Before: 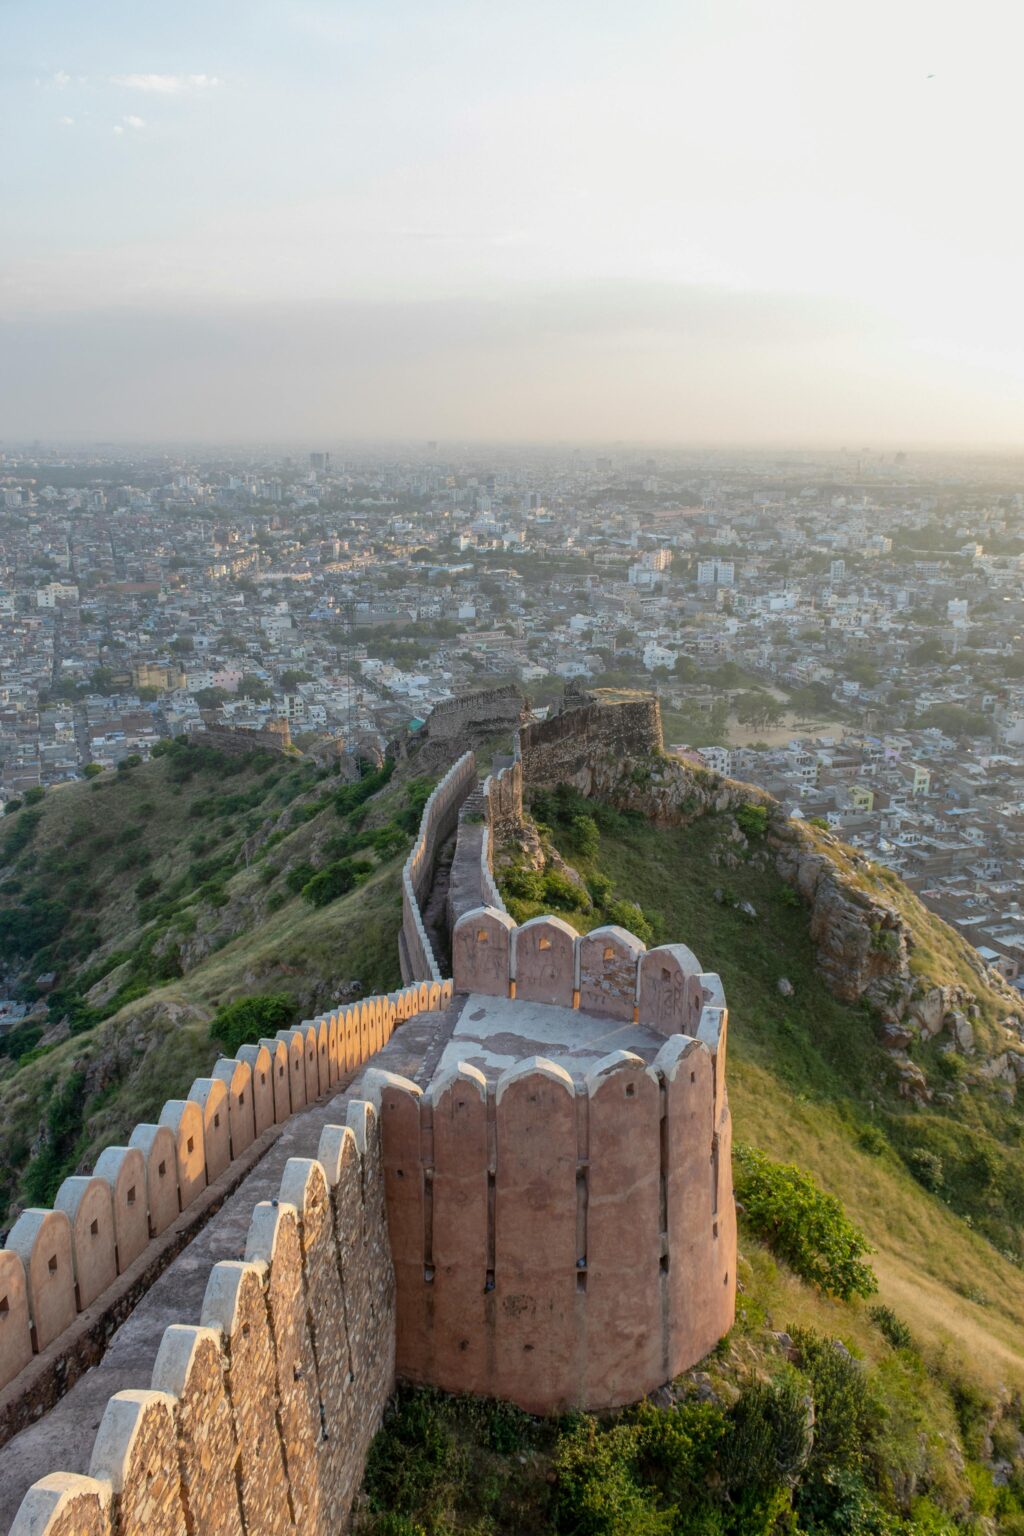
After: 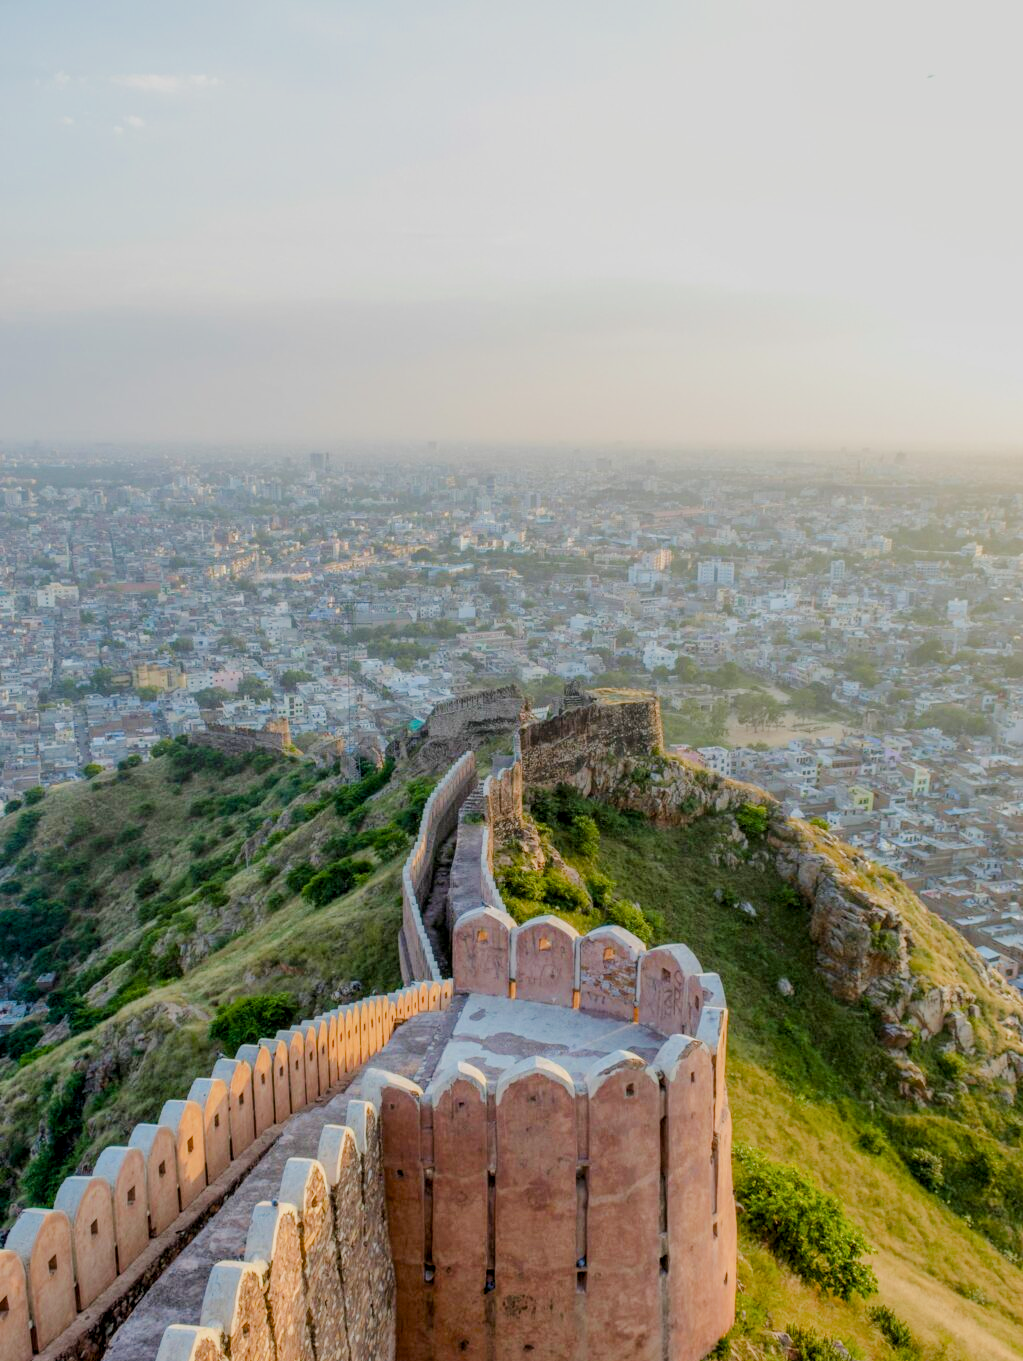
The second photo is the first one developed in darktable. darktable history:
filmic rgb: black relative exposure -7.65 EV, white relative exposure 4.56 EV, threshold 5.95 EV, hardness 3.61, enable highlight reconstruction true
velvia: strength 15.43%
exposure: exposure 0.201 EV, compensate highlight preservation false
crop and rotate: top 0%, bottom 11.355%
local contrast: on, module defaults
color balance rgb: power › hue 316.23°, perceptual saturation grading › global saturation 19.61%, perceptual saturation grading › highlights -25.285%, perceptual saturation grading › shadows 49.436%, perceptual brilliance grading › mid-tones 10.199%, perceptual brilliance grading › shadows 15.344%
